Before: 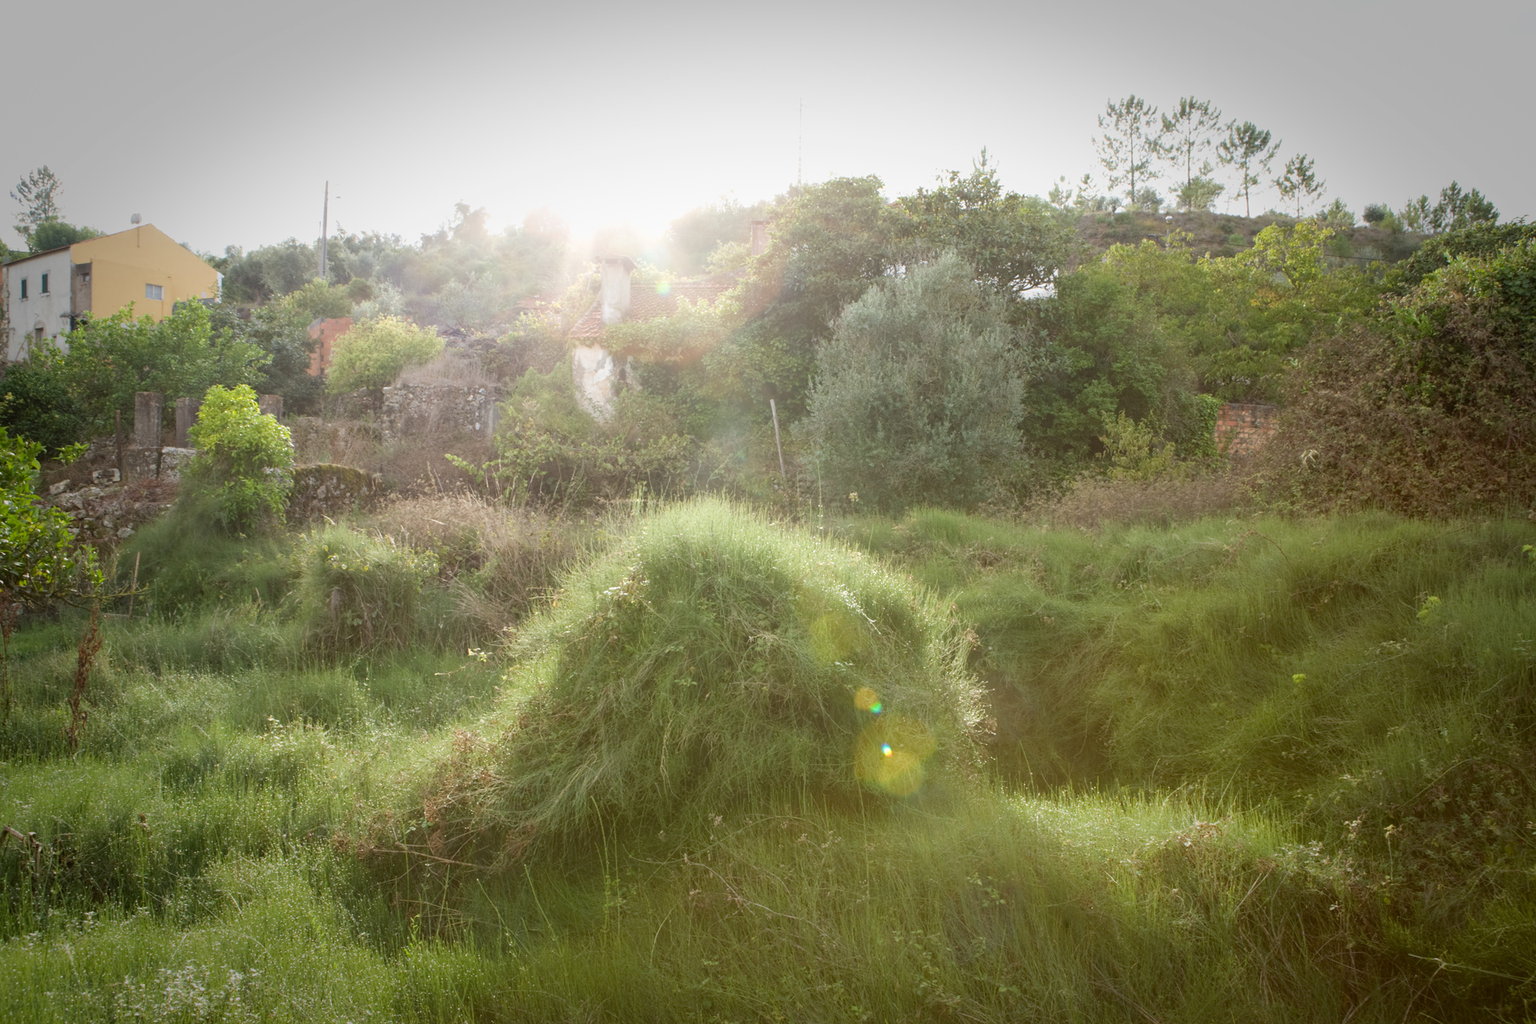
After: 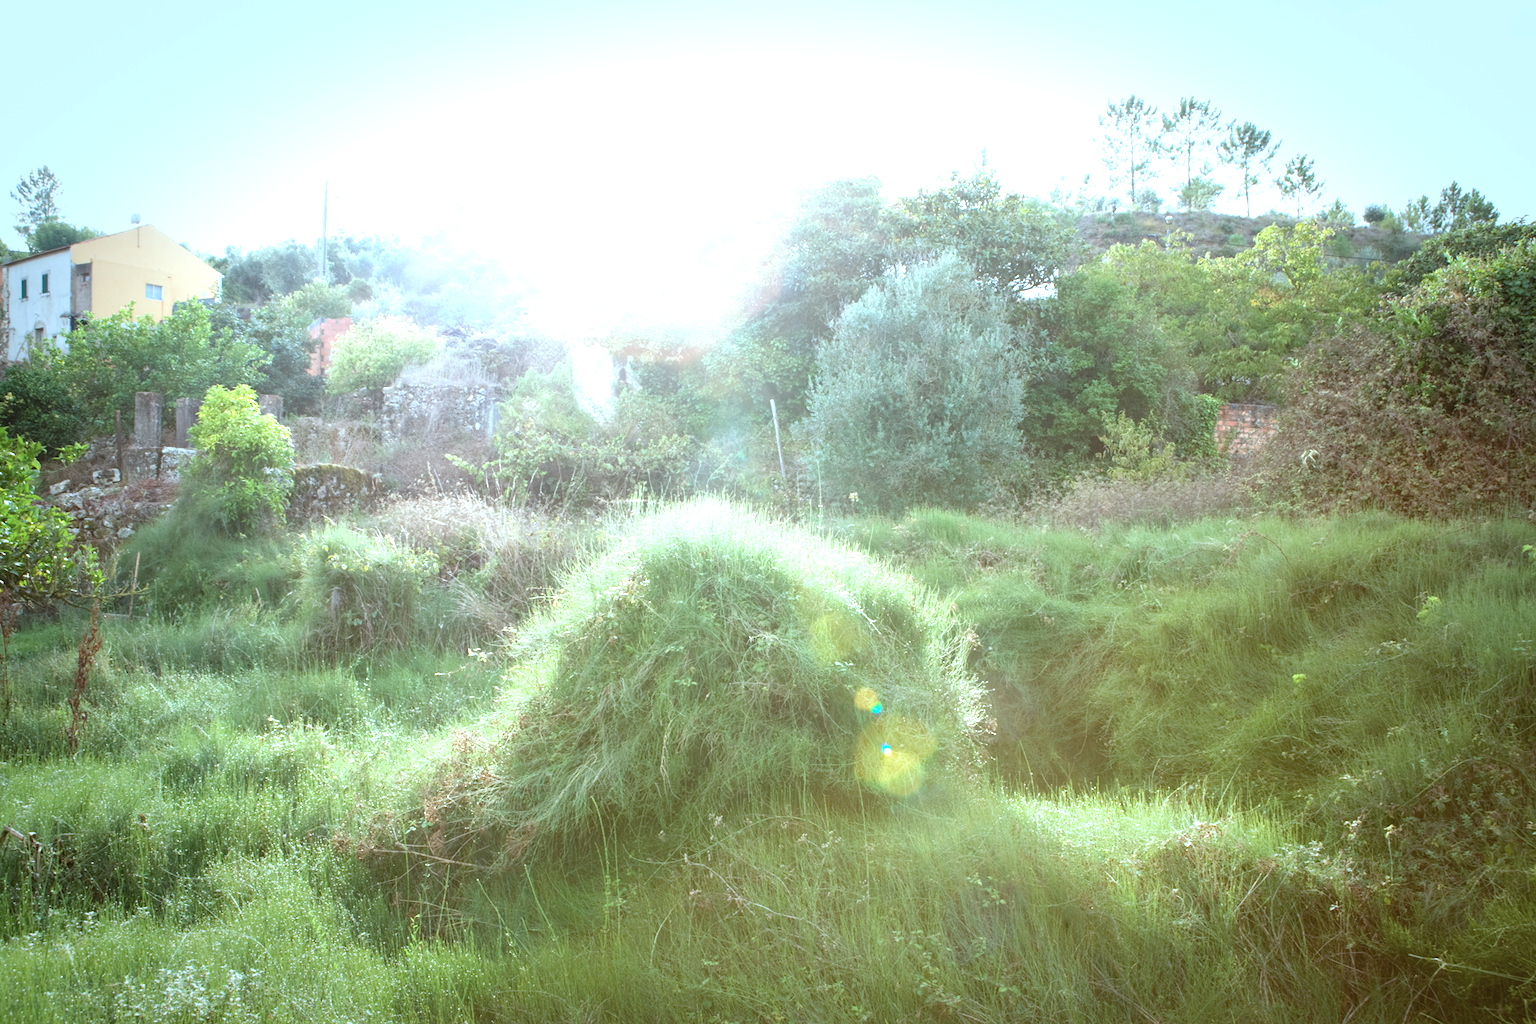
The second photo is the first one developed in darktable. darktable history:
exposure: black level correction 0, exposure 1.1 EV, compensate exposure bias true, compensate highlight preservation false
color correction: highlights a* -9.73, highlights b* -21.22
